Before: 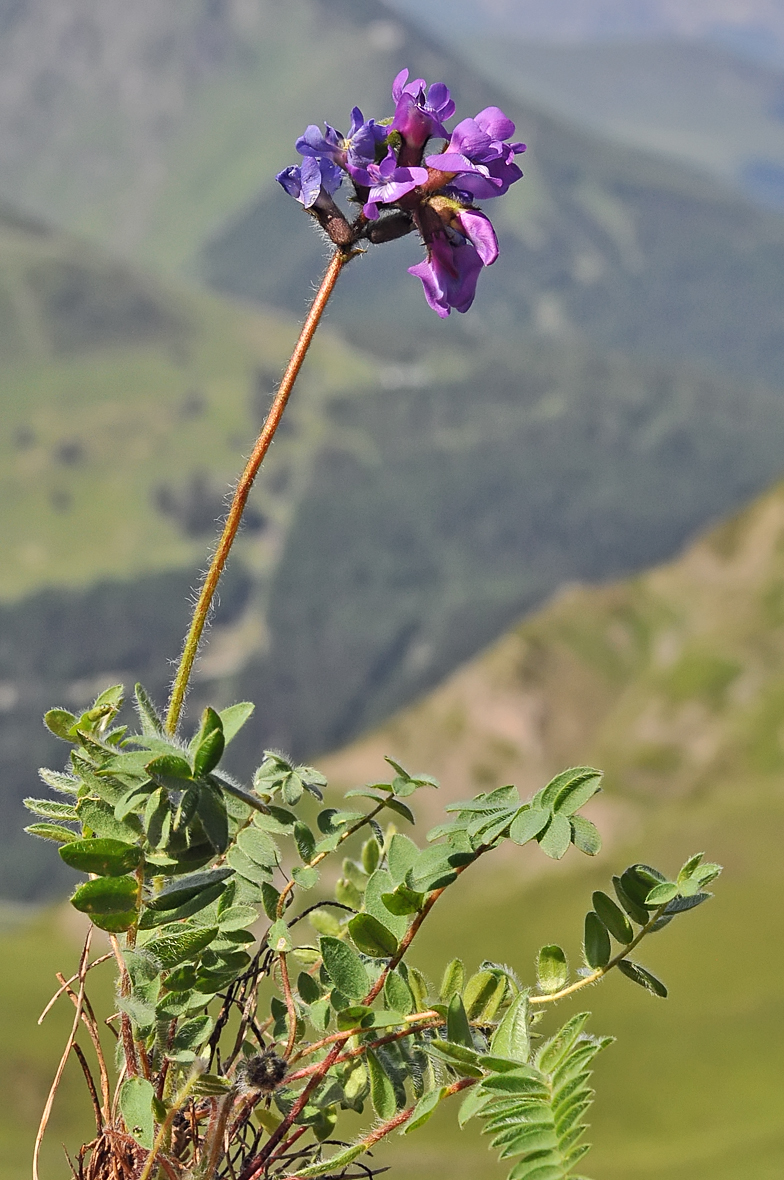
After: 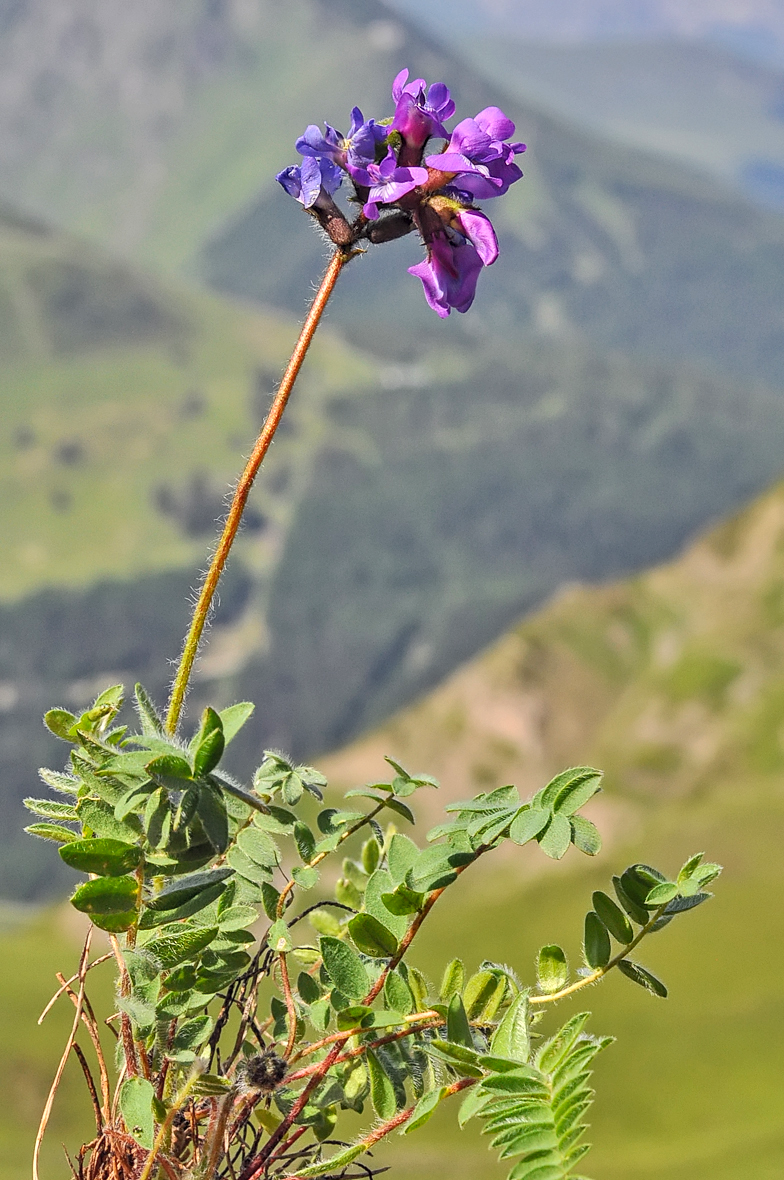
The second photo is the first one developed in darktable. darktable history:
local contrast: on, module defaults
shadows and highlights: shadows 37.27, highlights -28.18, soften with gaussian
contrast brightness saturation: brightness 0.09, saturation 0.19
